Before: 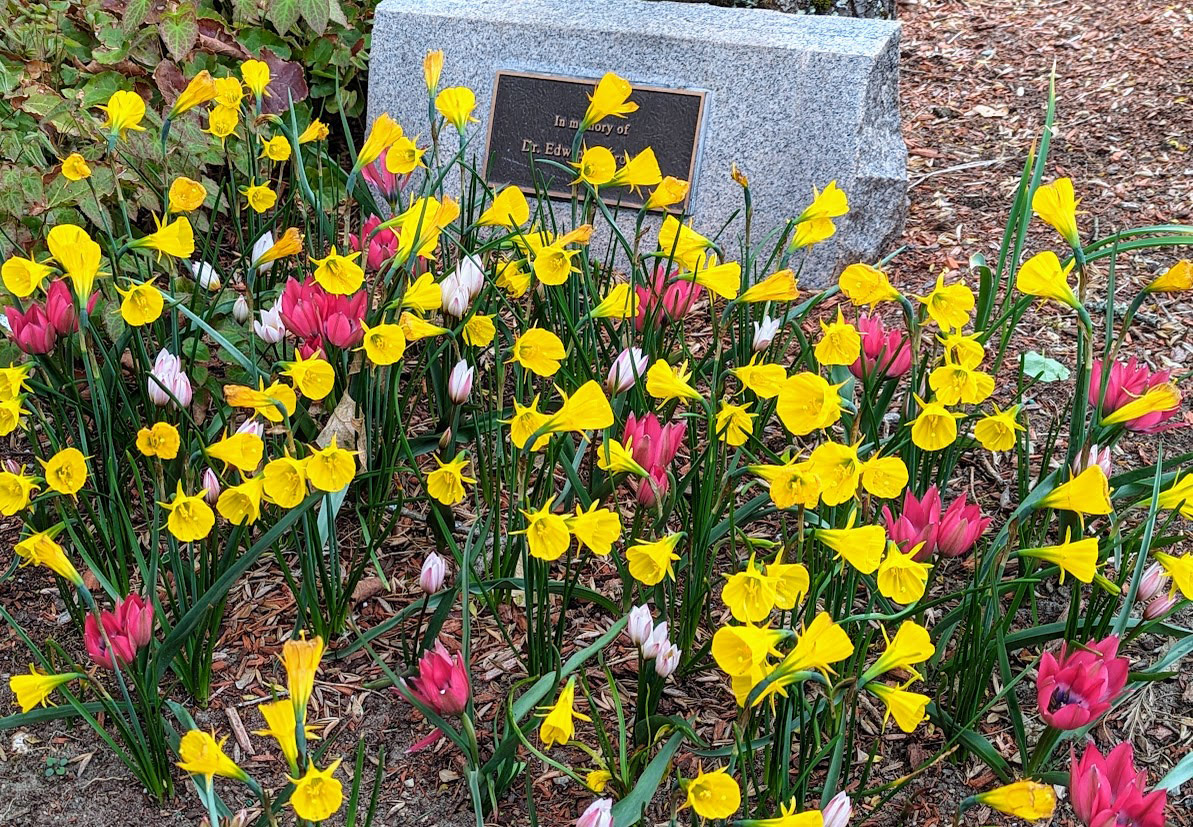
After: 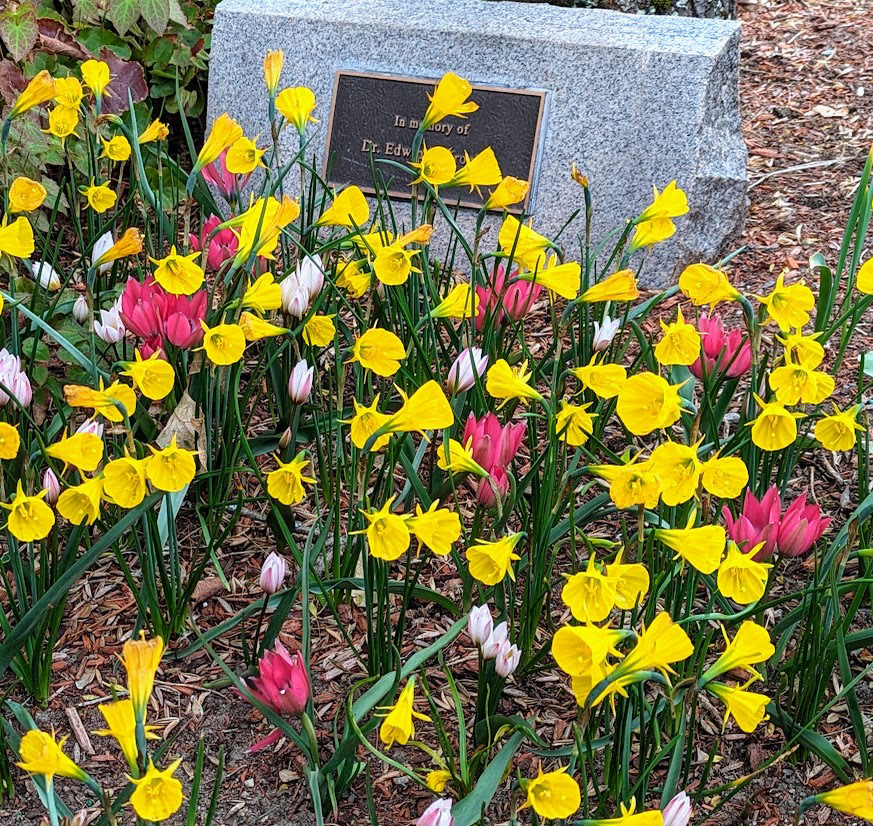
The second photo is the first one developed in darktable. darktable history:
crop: left 13.424%, right 13.396%
